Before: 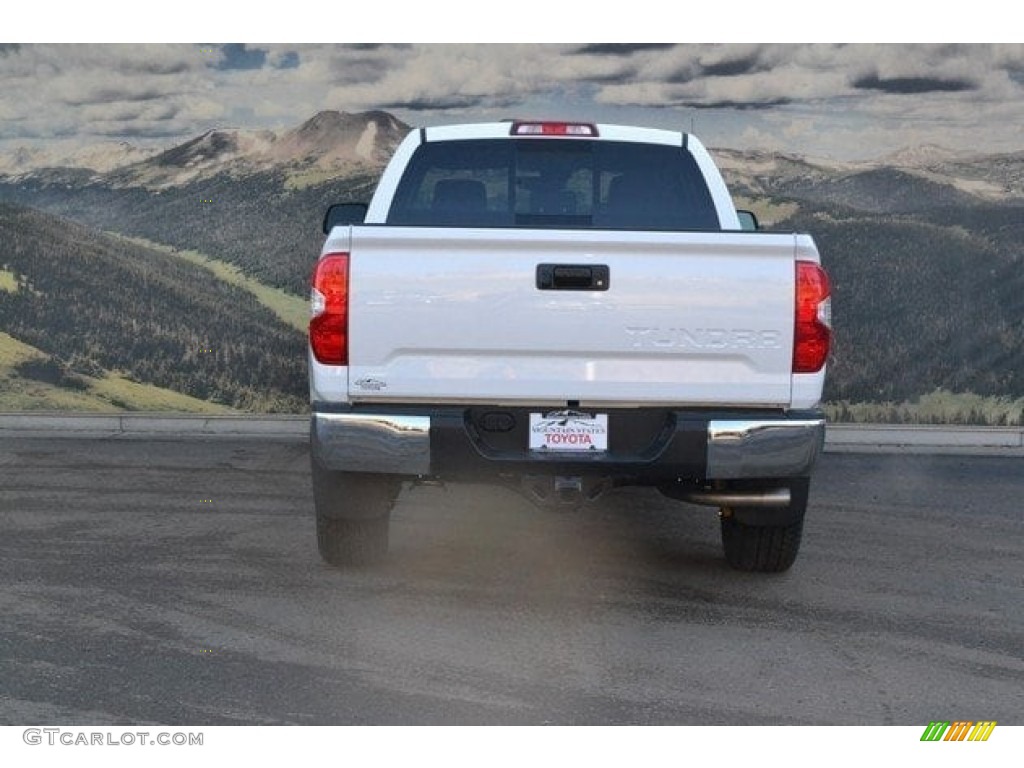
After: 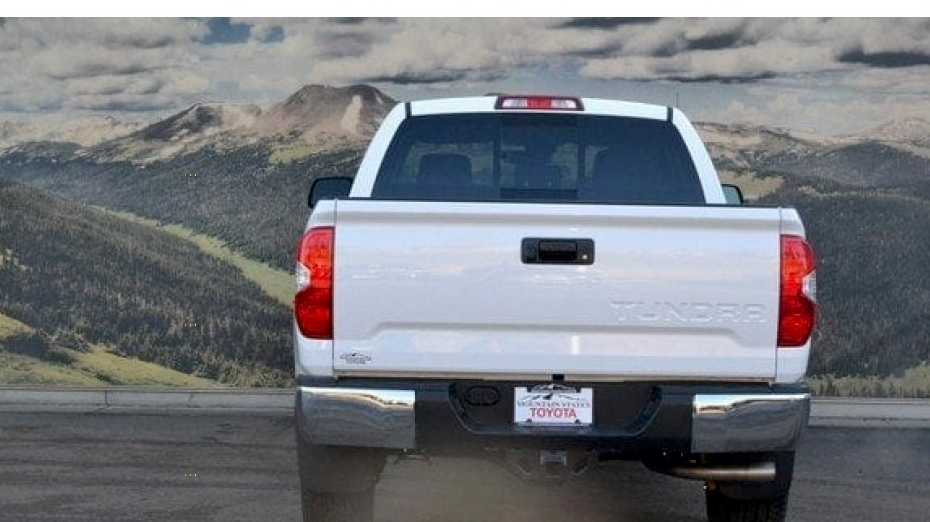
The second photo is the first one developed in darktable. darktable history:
crop: left 1.508%, top 3.444%, right 7.648%, bottom 28.498%
exposure: black level correction 0.007, compensate exposure bias true, compensate highlight preservation false
